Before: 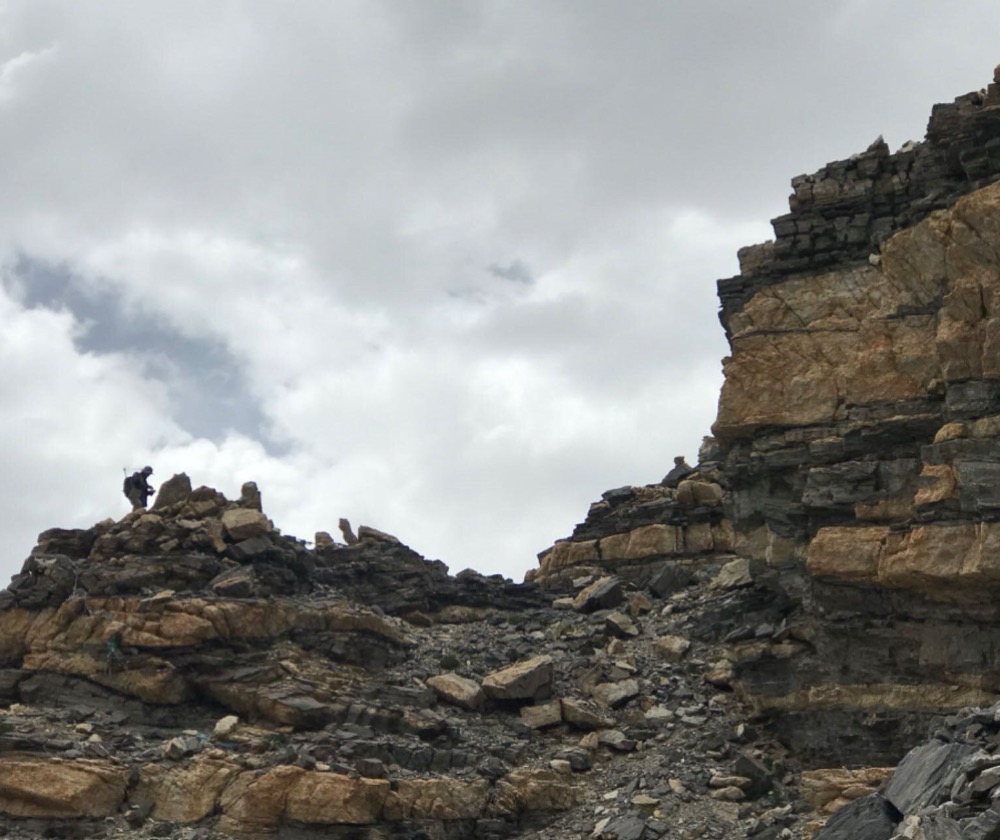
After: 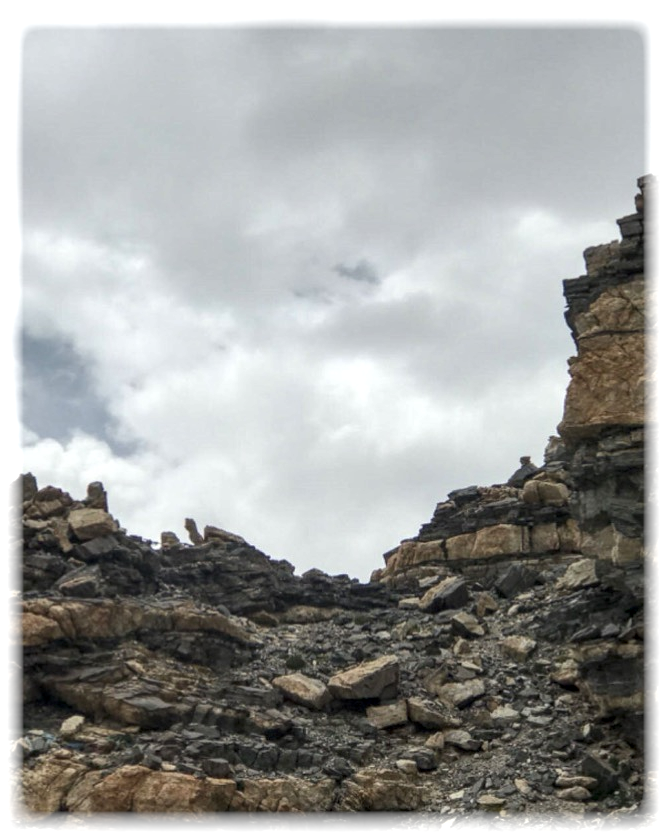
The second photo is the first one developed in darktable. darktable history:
crop: left 15.419%, right 17.914%
color calibration: illuminant same as pipeline (D50), x 0.346, y 0.359, temperature 5002.42 K
local contrast: highlights 61%, detail 143%, midtone range 0.428
vignetting: fall-off start 93%, fall-off radius 5%, brightness 1, saturation -0.49, automatic ratio true, width/height ratio 1.332, shape 0.04, unbound false
